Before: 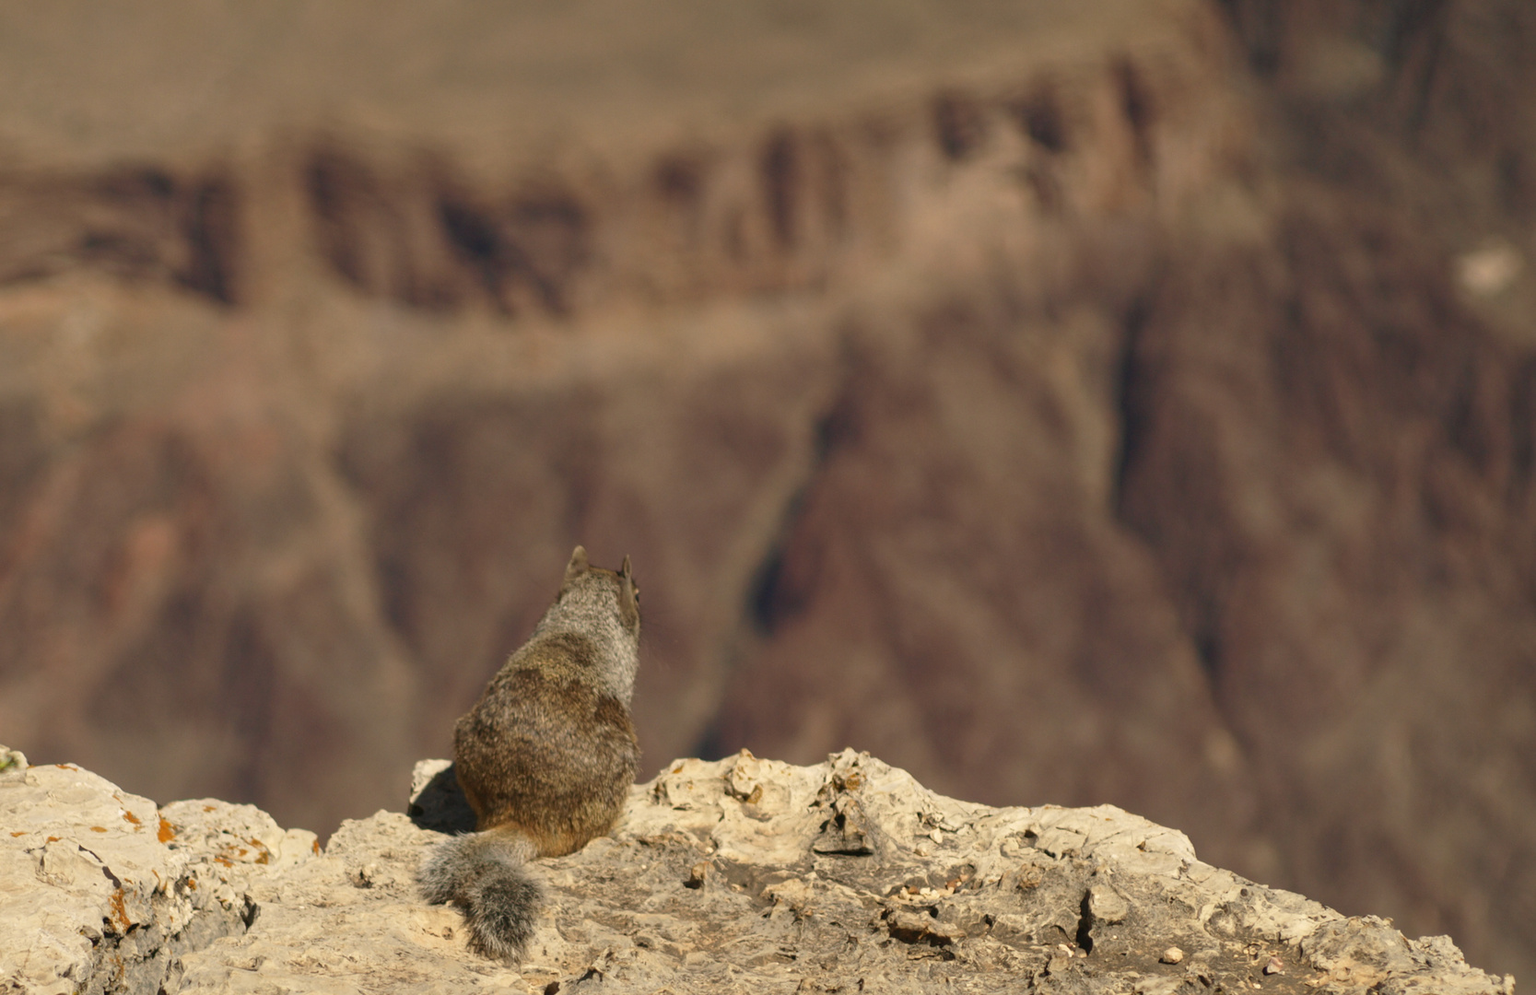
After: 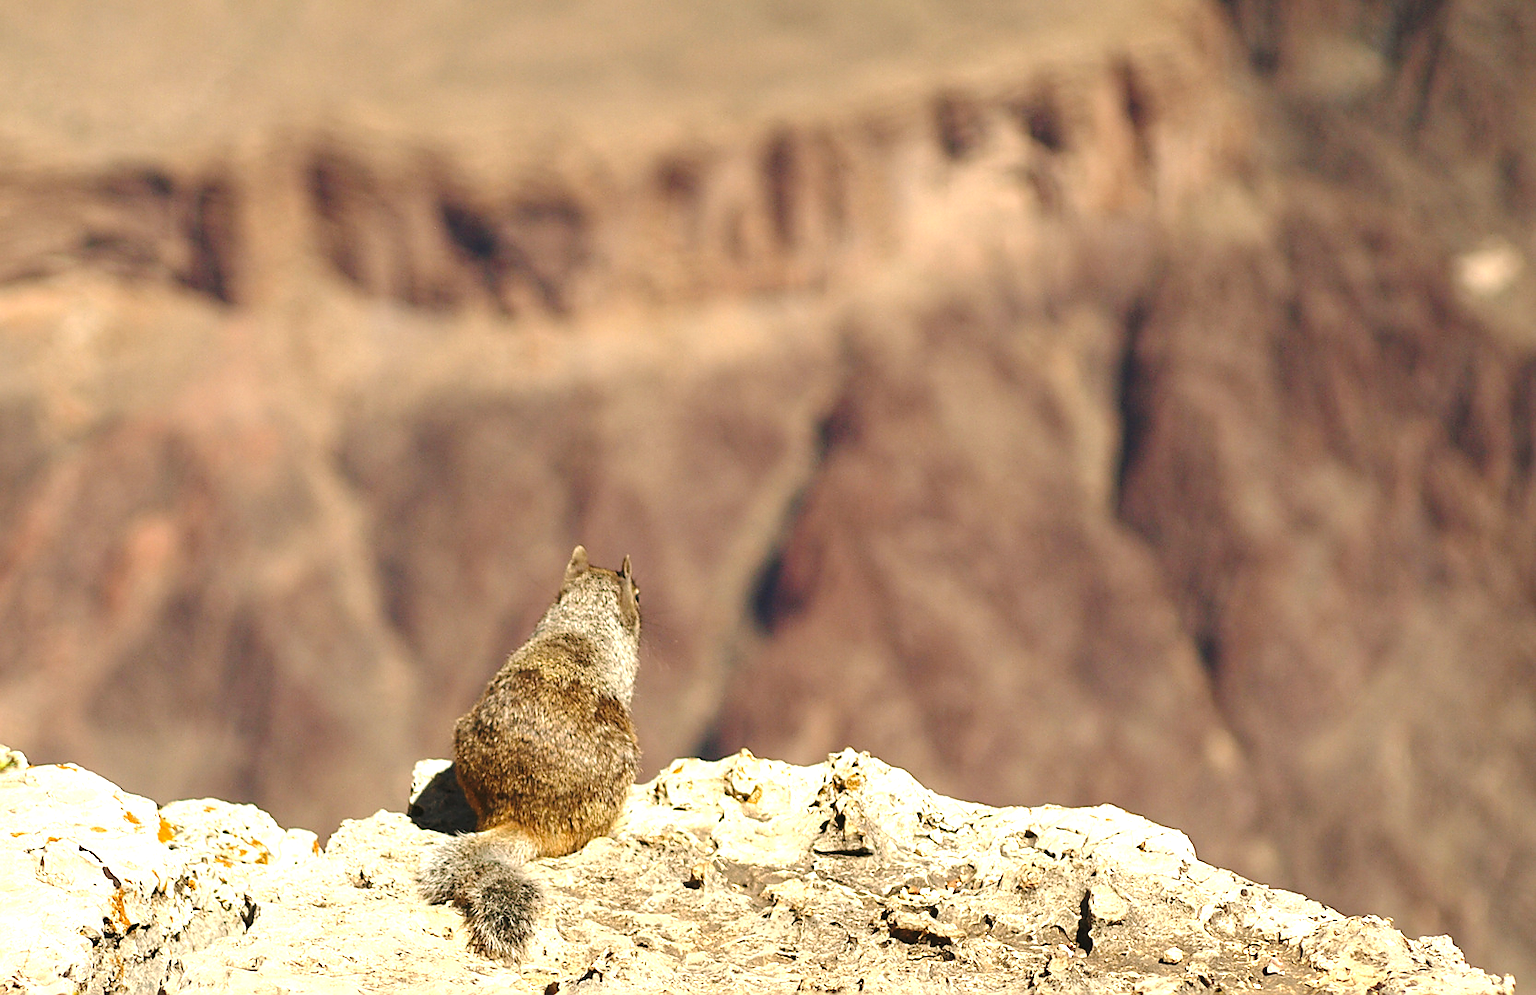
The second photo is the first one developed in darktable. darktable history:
base curve: curves: ch0 [(0, 0) (0.073, 0.04) (0.157, 0.139) (0.492, 0.492) (0.758, 0.758) (1, 1)], preserve colors none
exposure: black level correction 0, exposure 1.365 EV, compensate highlight preservation false
sharpen: radius 1.363, amount 1.24, threshold 0.814
